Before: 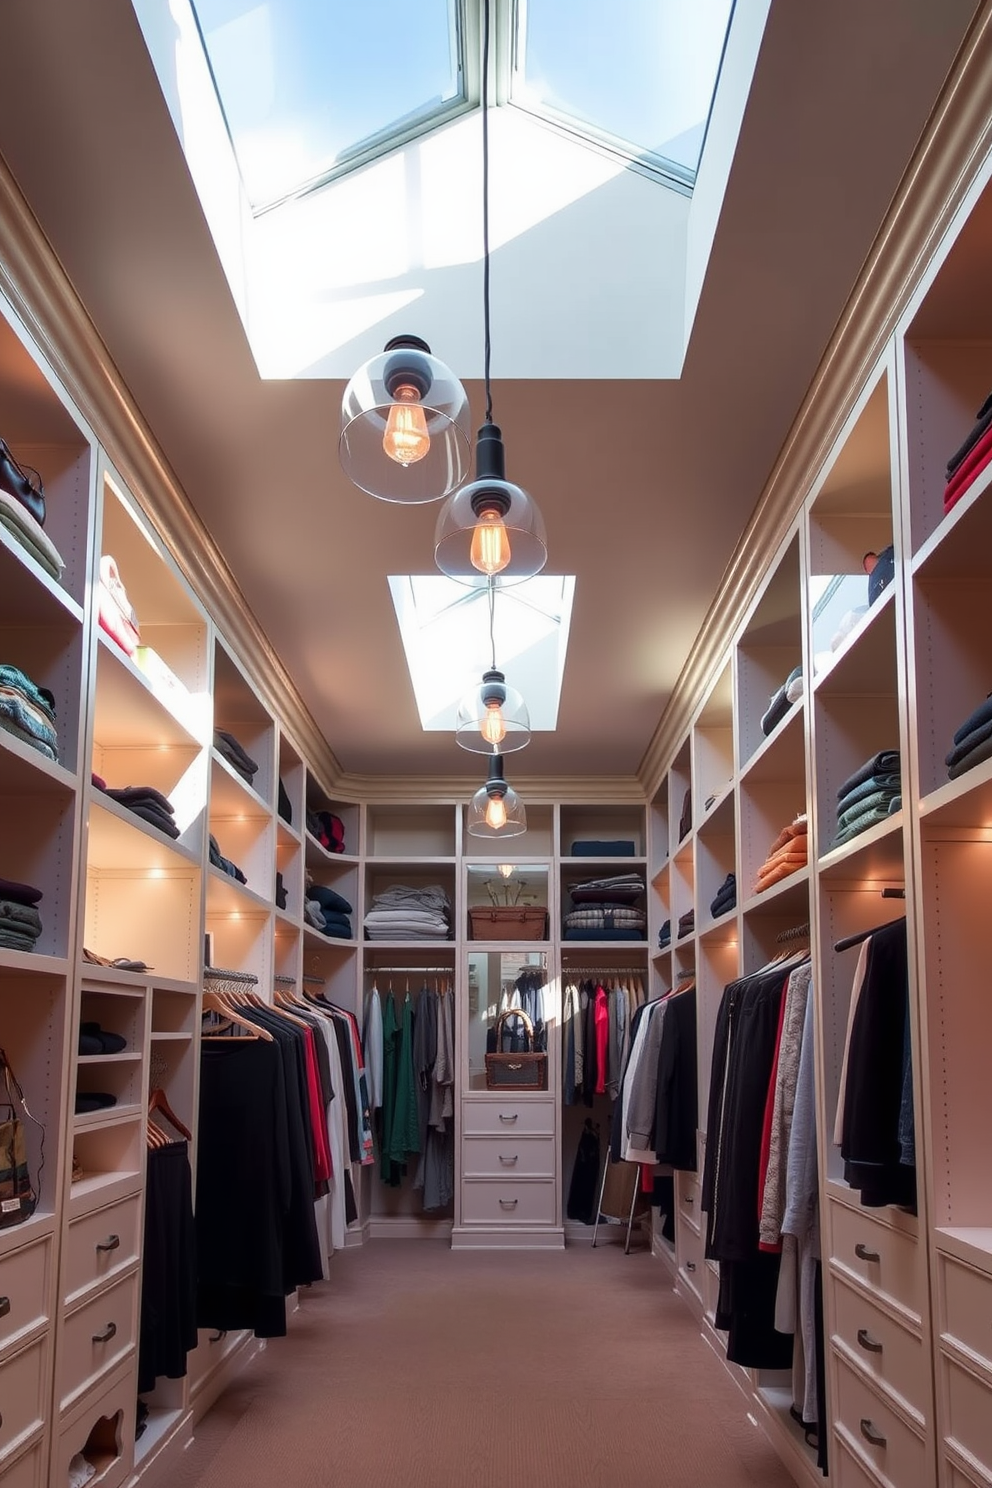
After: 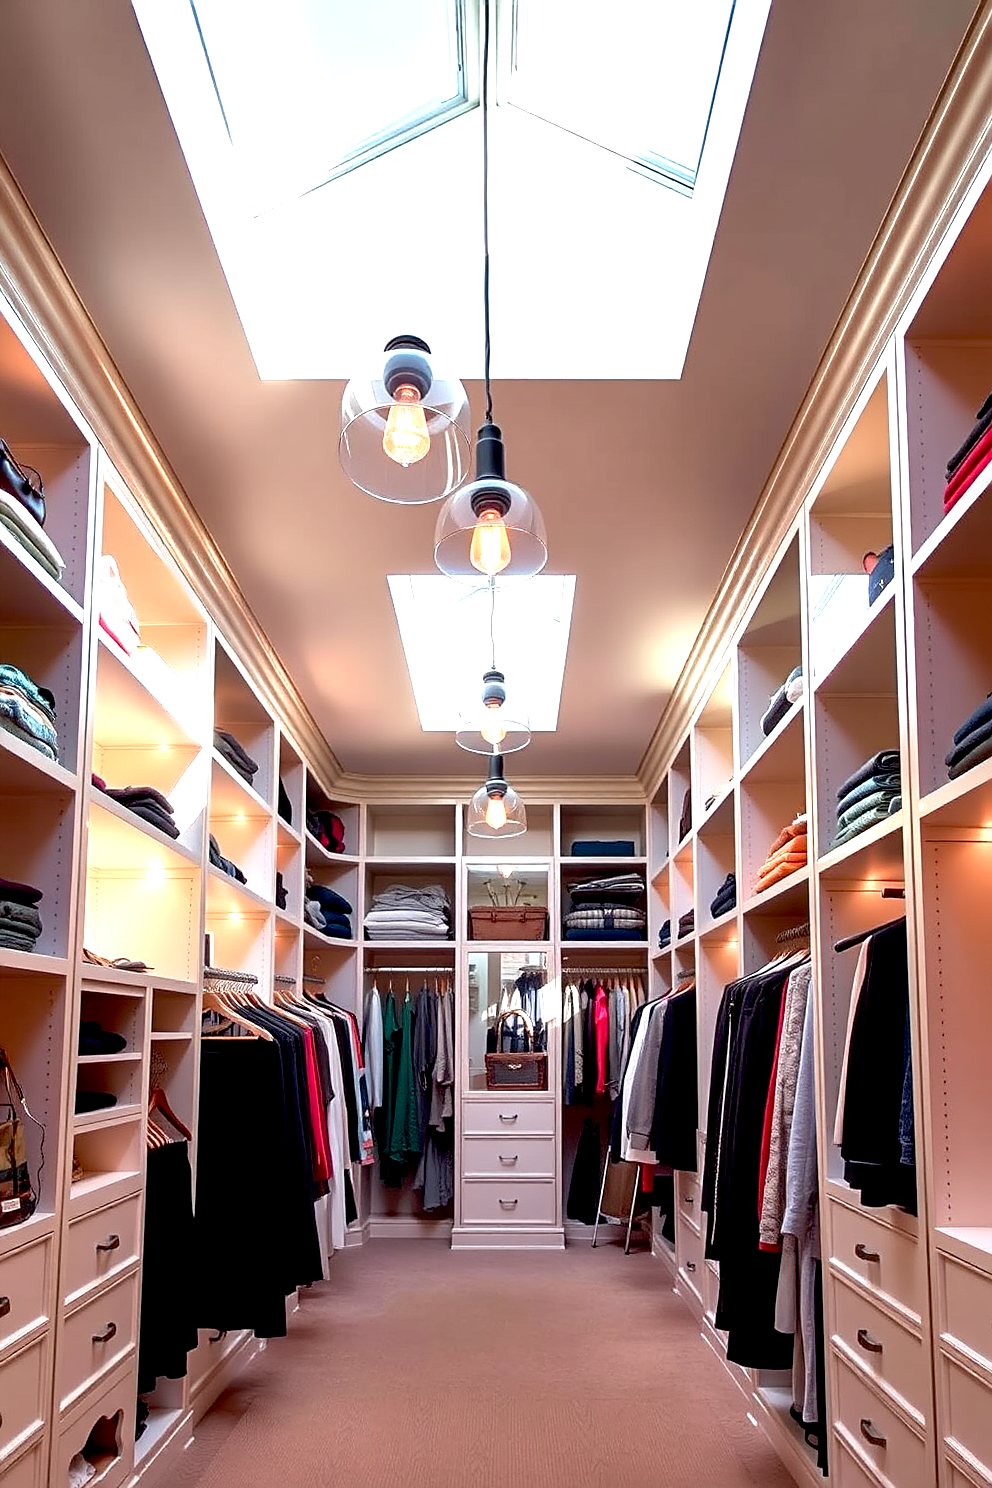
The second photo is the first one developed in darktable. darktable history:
sharpen: on, module defaults
exposure: black level correction 0.011, exposure 1.082 EV, compensate highlight preservation false
